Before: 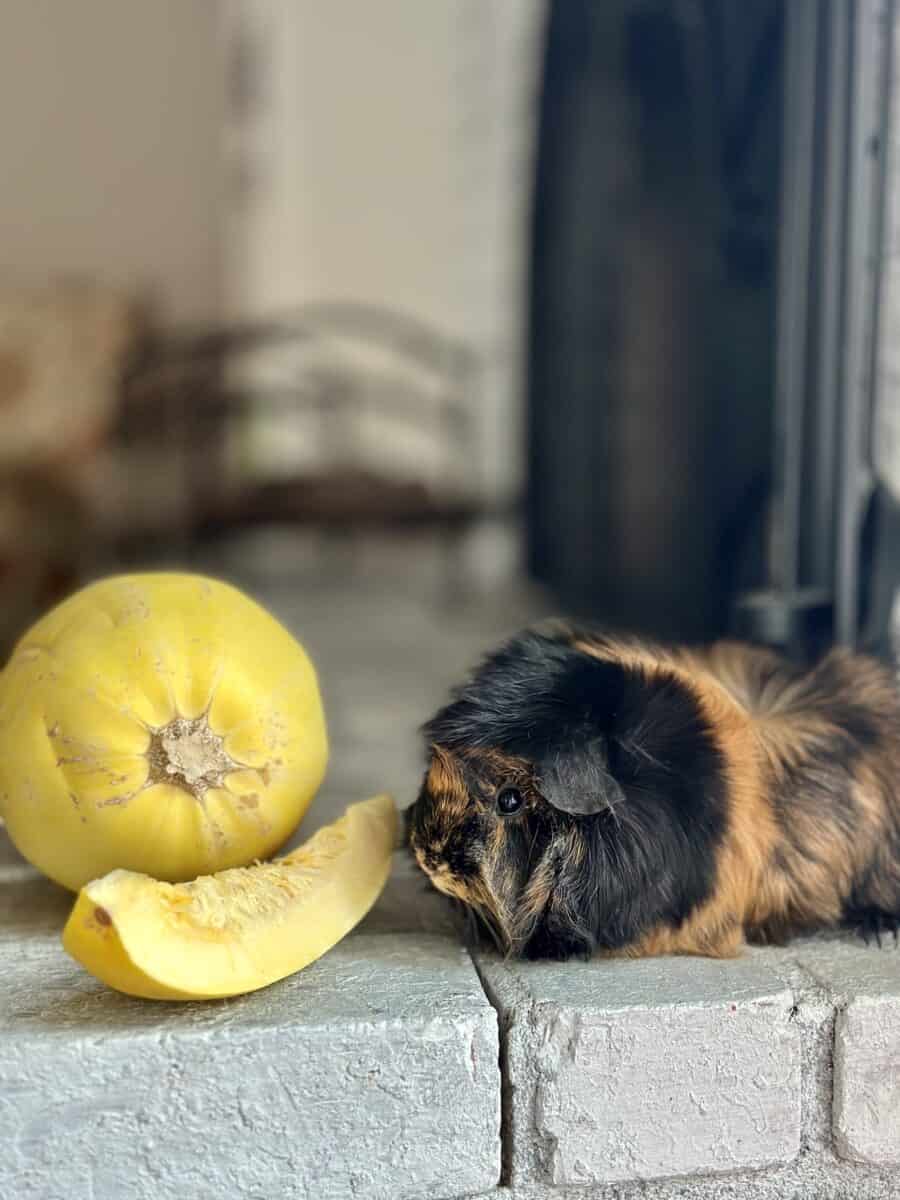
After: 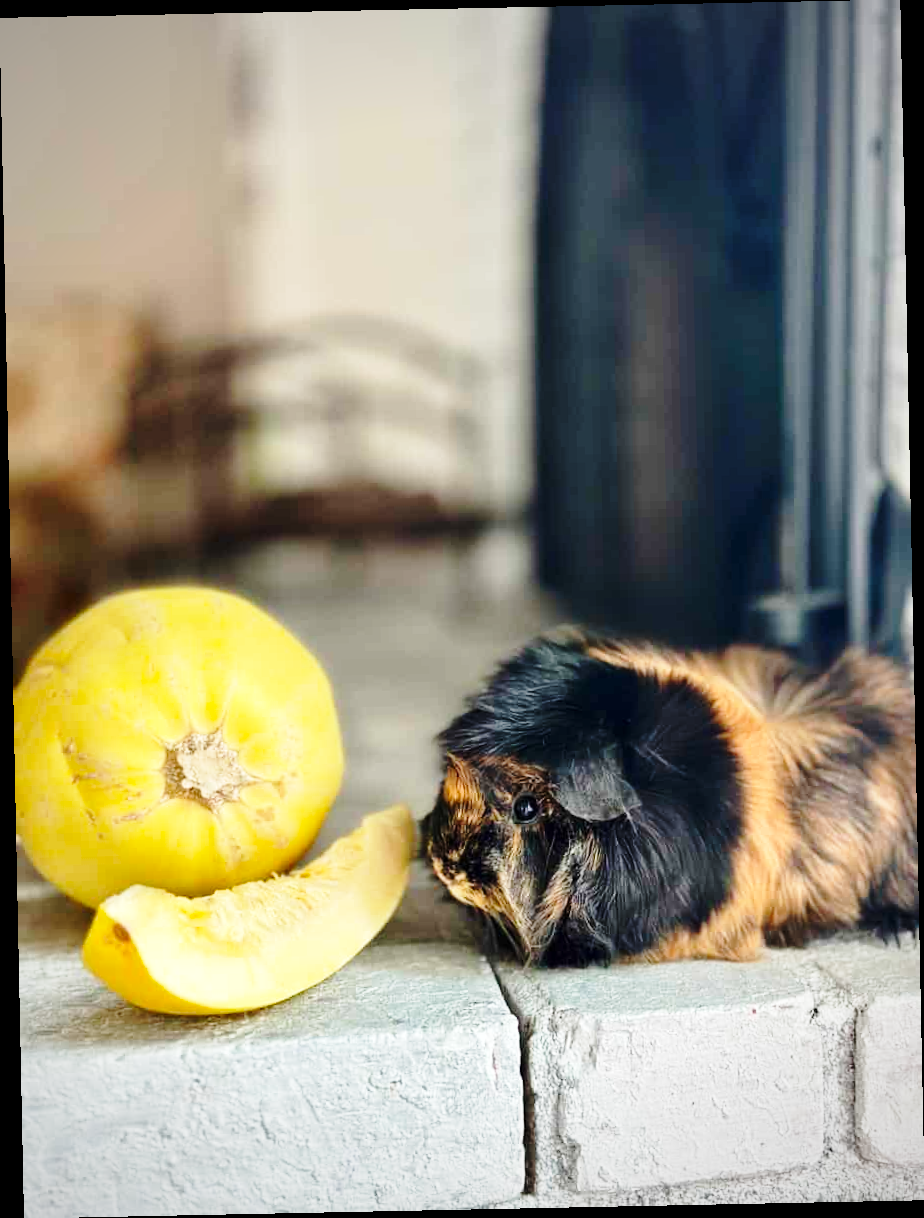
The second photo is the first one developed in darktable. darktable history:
base curve: curves: ch0 [(0, 0) (0.028, 0.03) (0.121, 0.232) (0.46, 0.748) (0.859, 0.968) (1, 1)], preserve colors none
rotate and perspective: rotation -1.17°, automatic cropping off
vignetting: fall-off radius 45%, brightness -0.33
